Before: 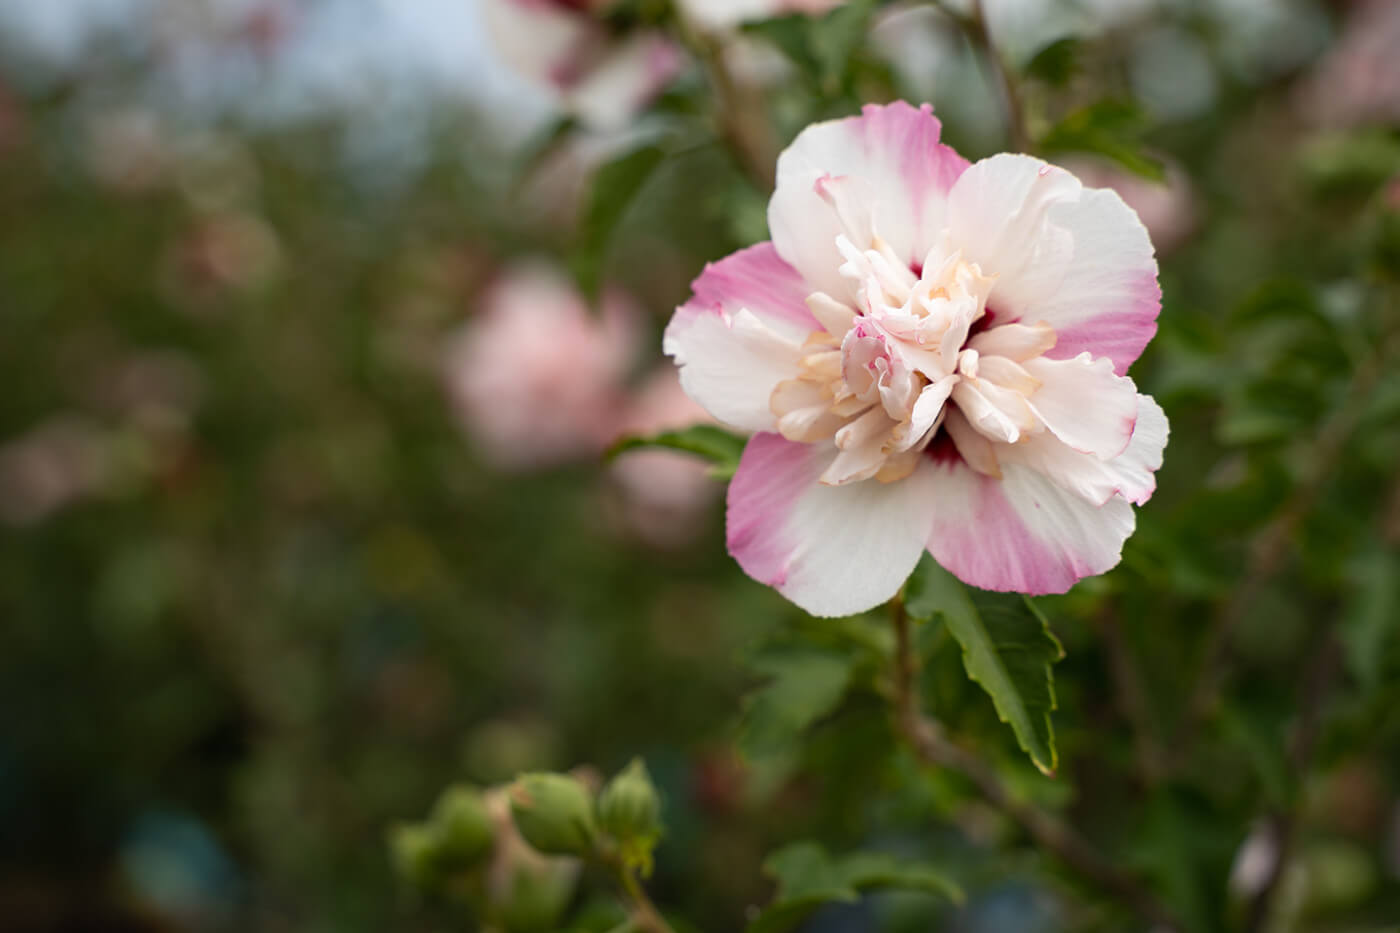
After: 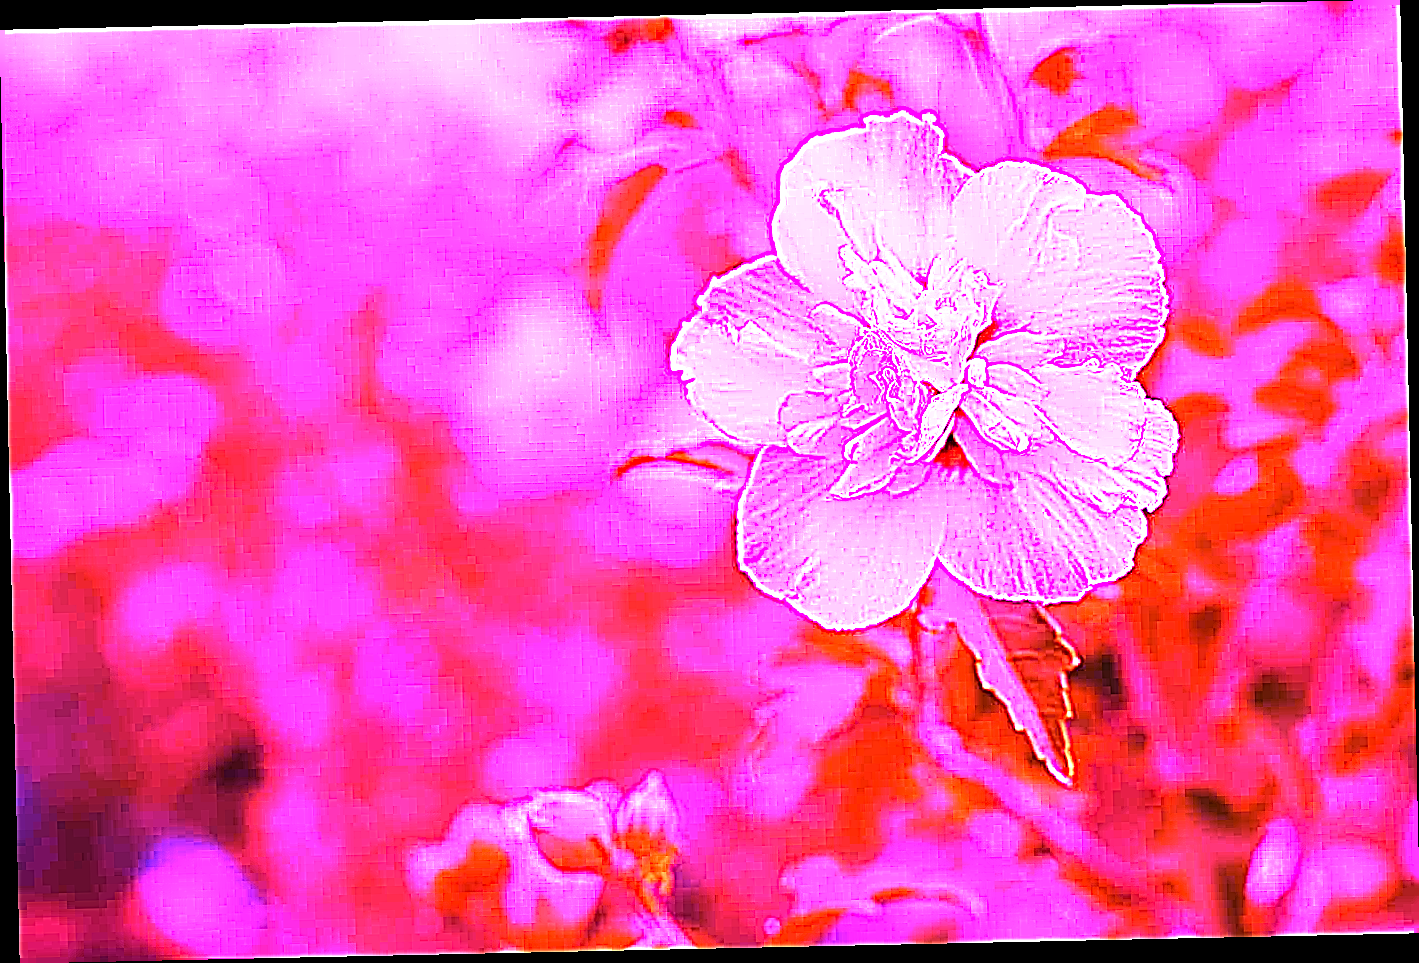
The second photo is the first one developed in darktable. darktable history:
rotate and perspective: rotation -1.24°, automatic cropping off
sharpen: amount 1.861
white balance: red 8, blue 8
